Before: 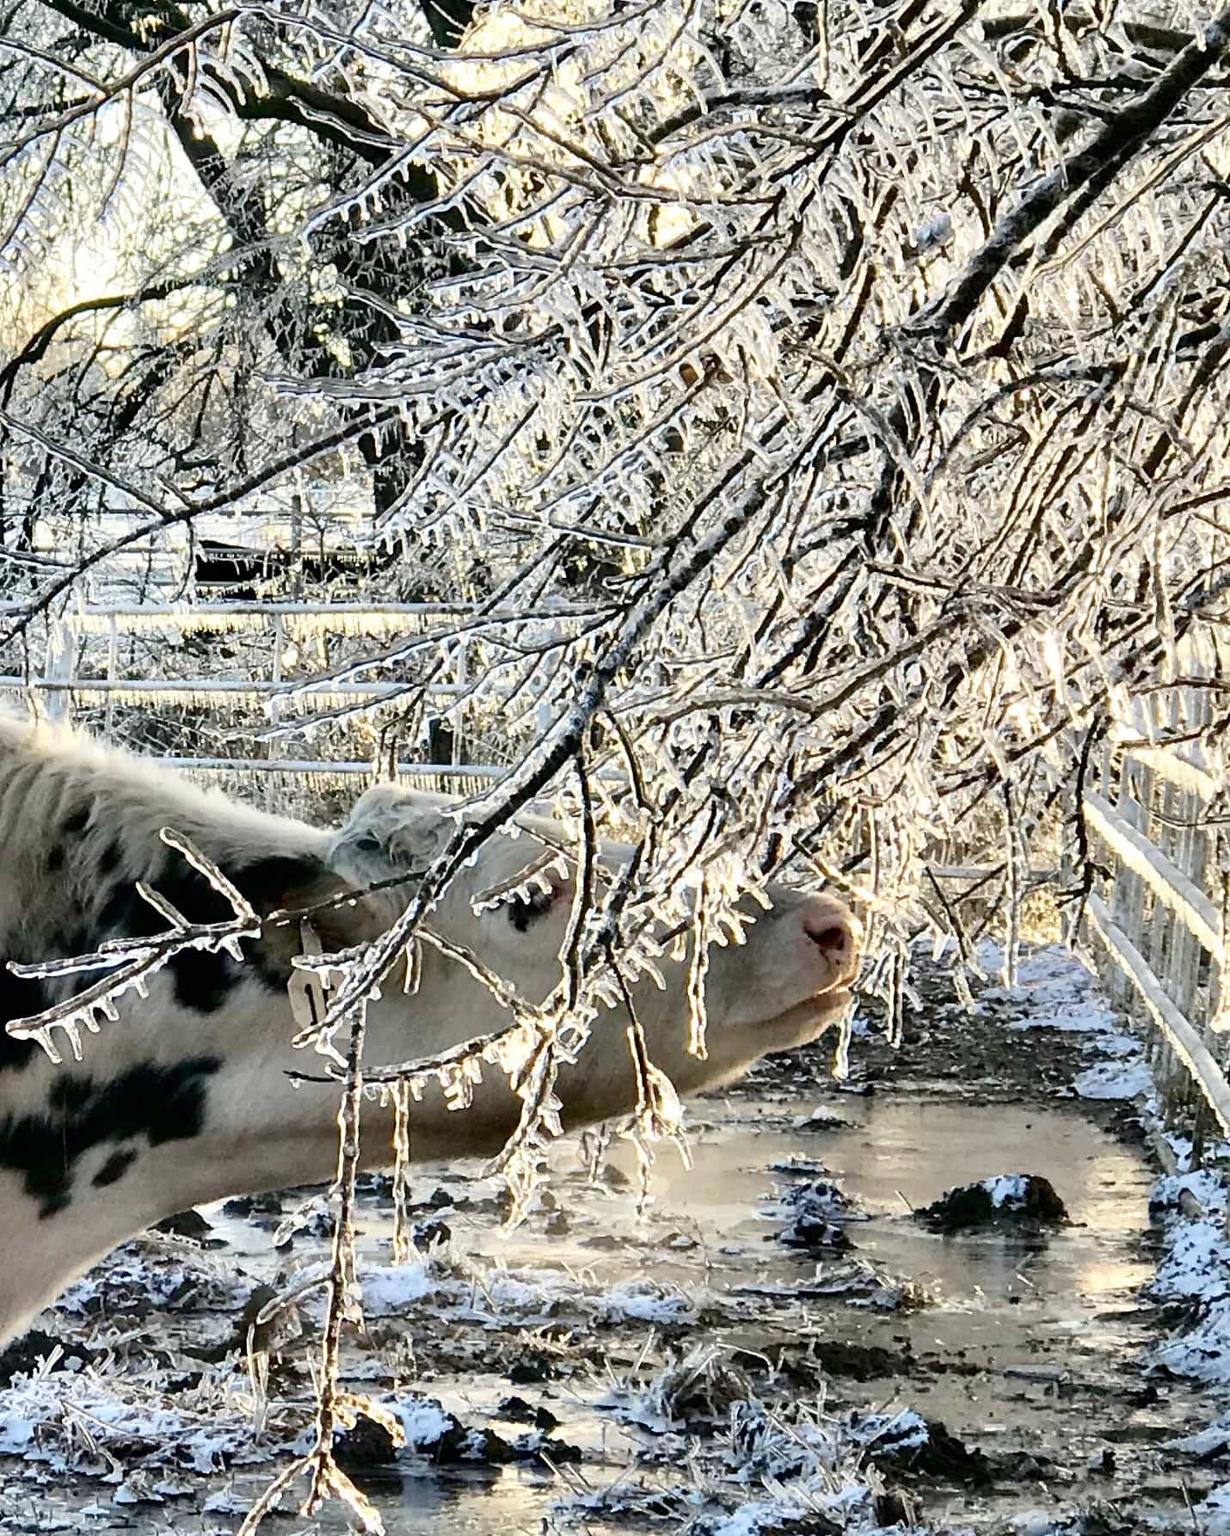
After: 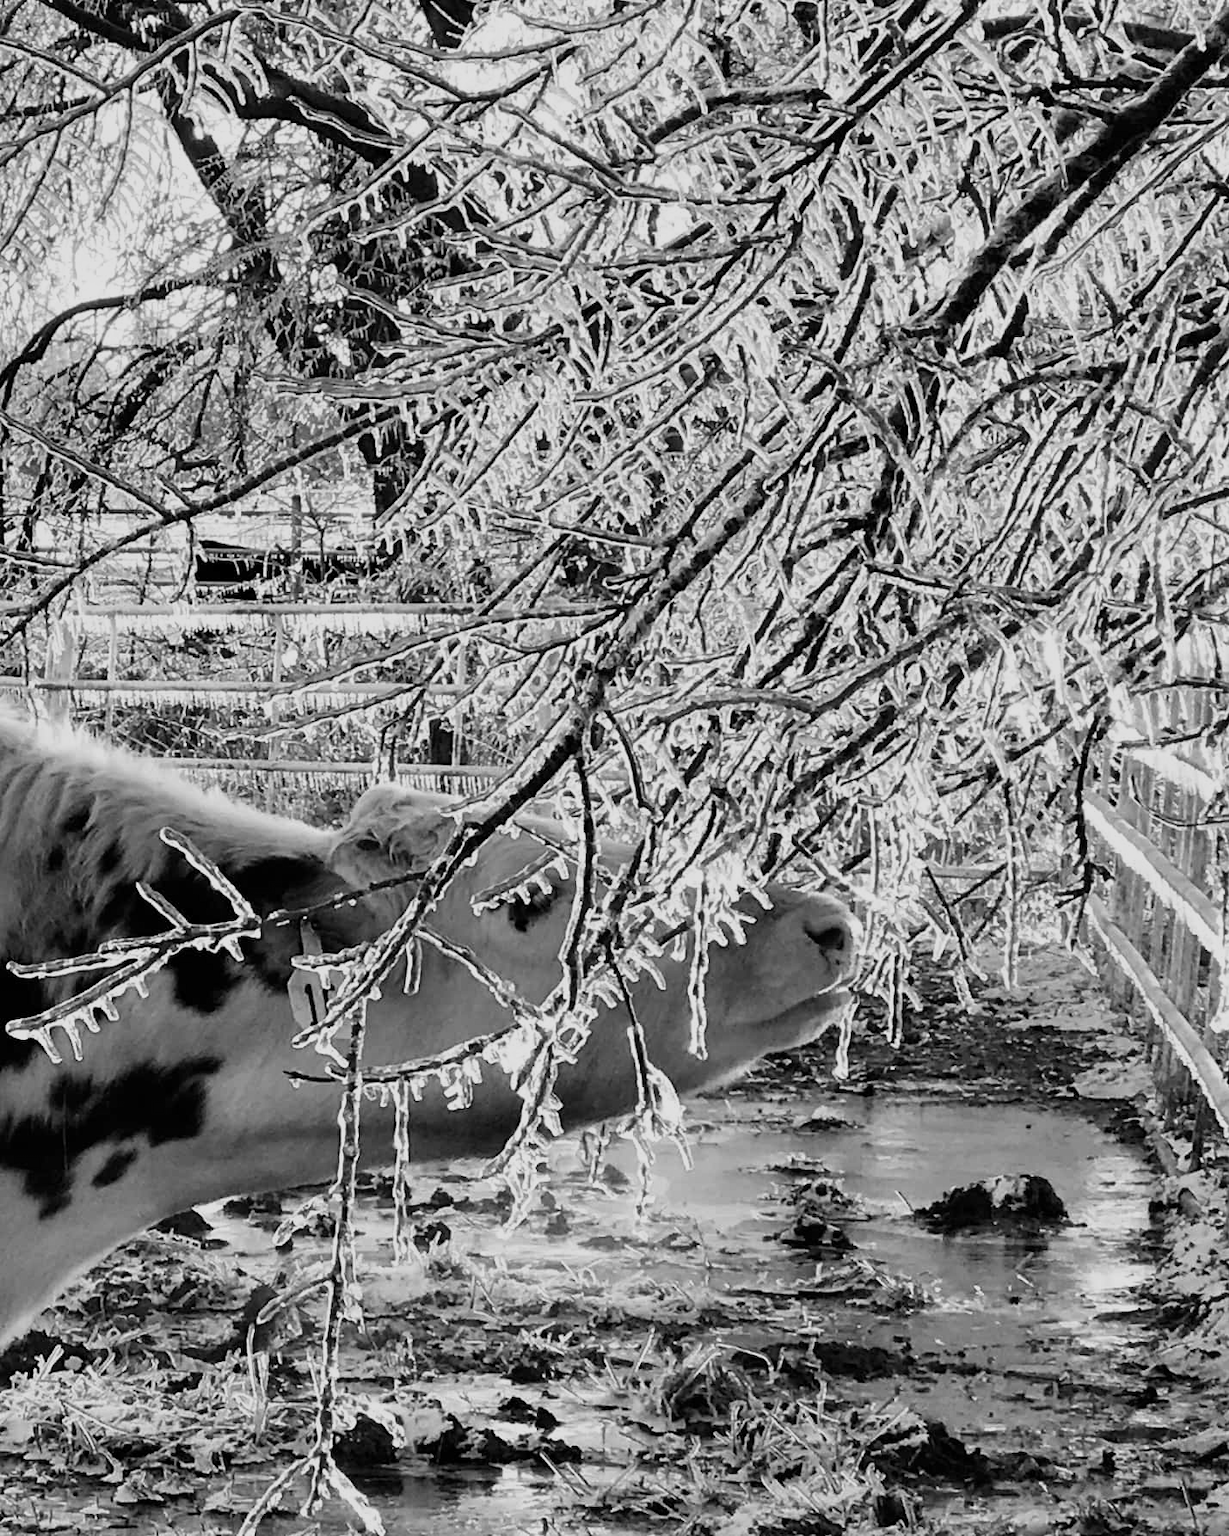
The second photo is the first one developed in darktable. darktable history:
white balance: red 1.188, blue 1.11
exposure: exposure -0.293 EV, compensate highlight preservation false
velvia: on, module defaults
monochrome: a -74.22, b 78.2
